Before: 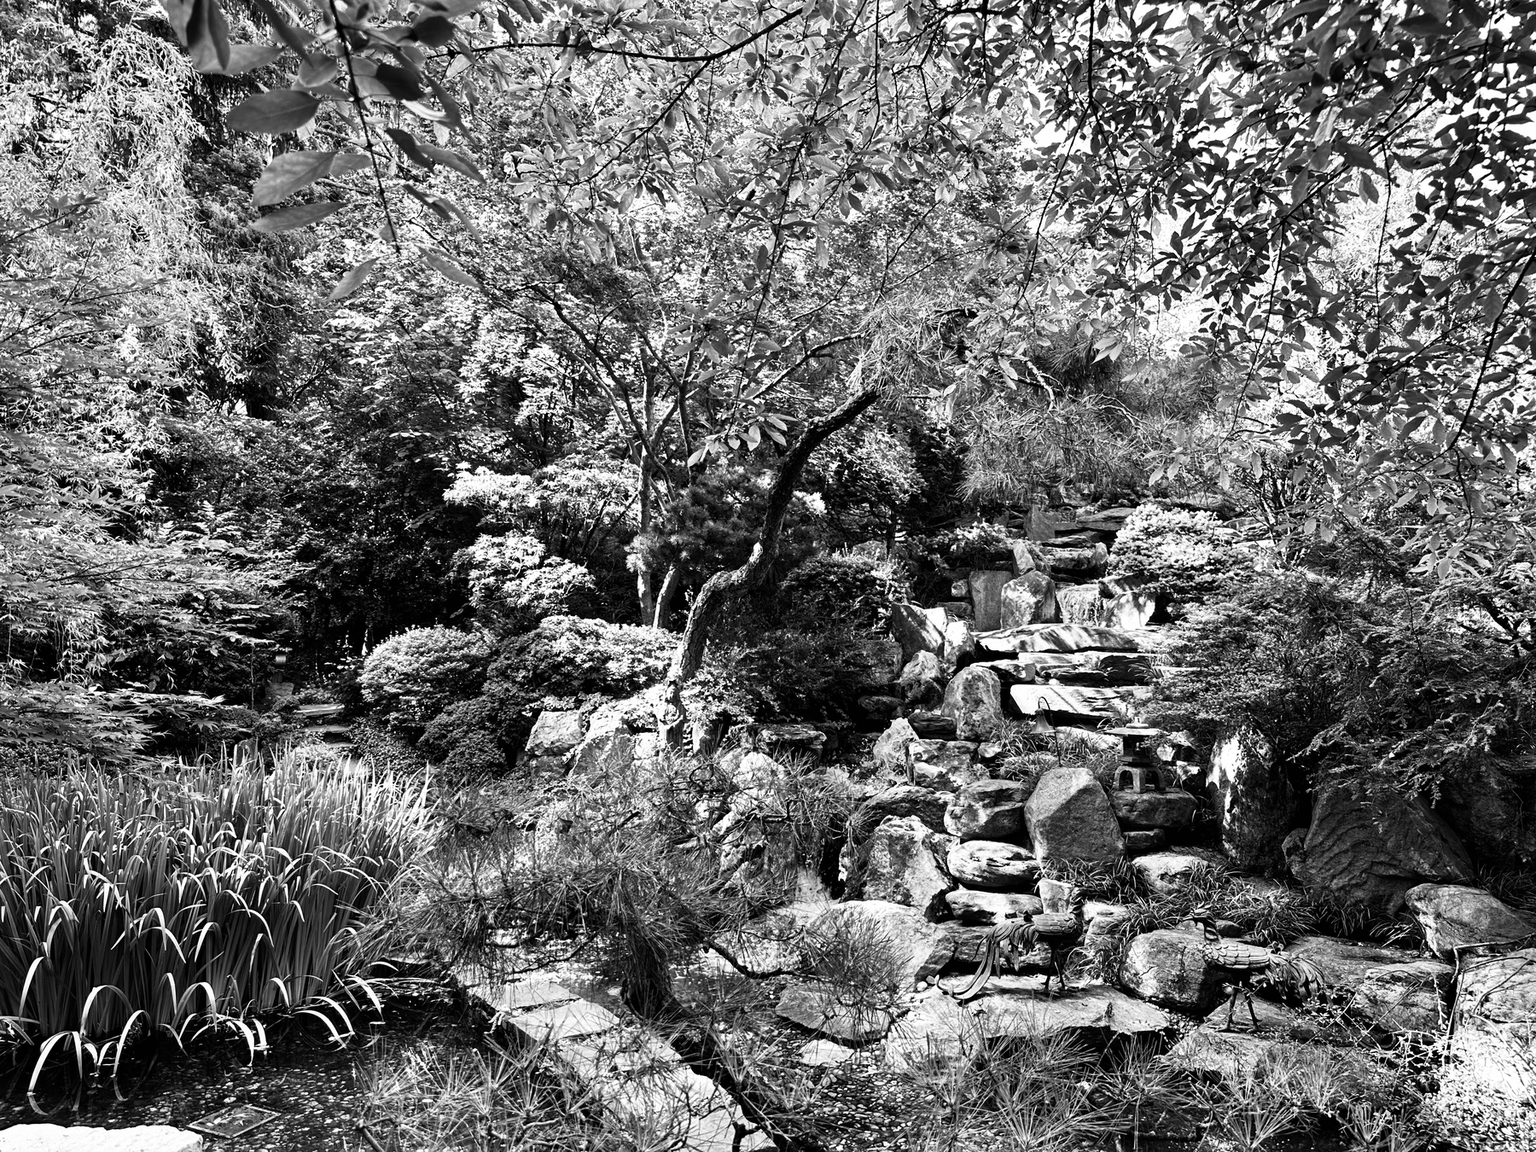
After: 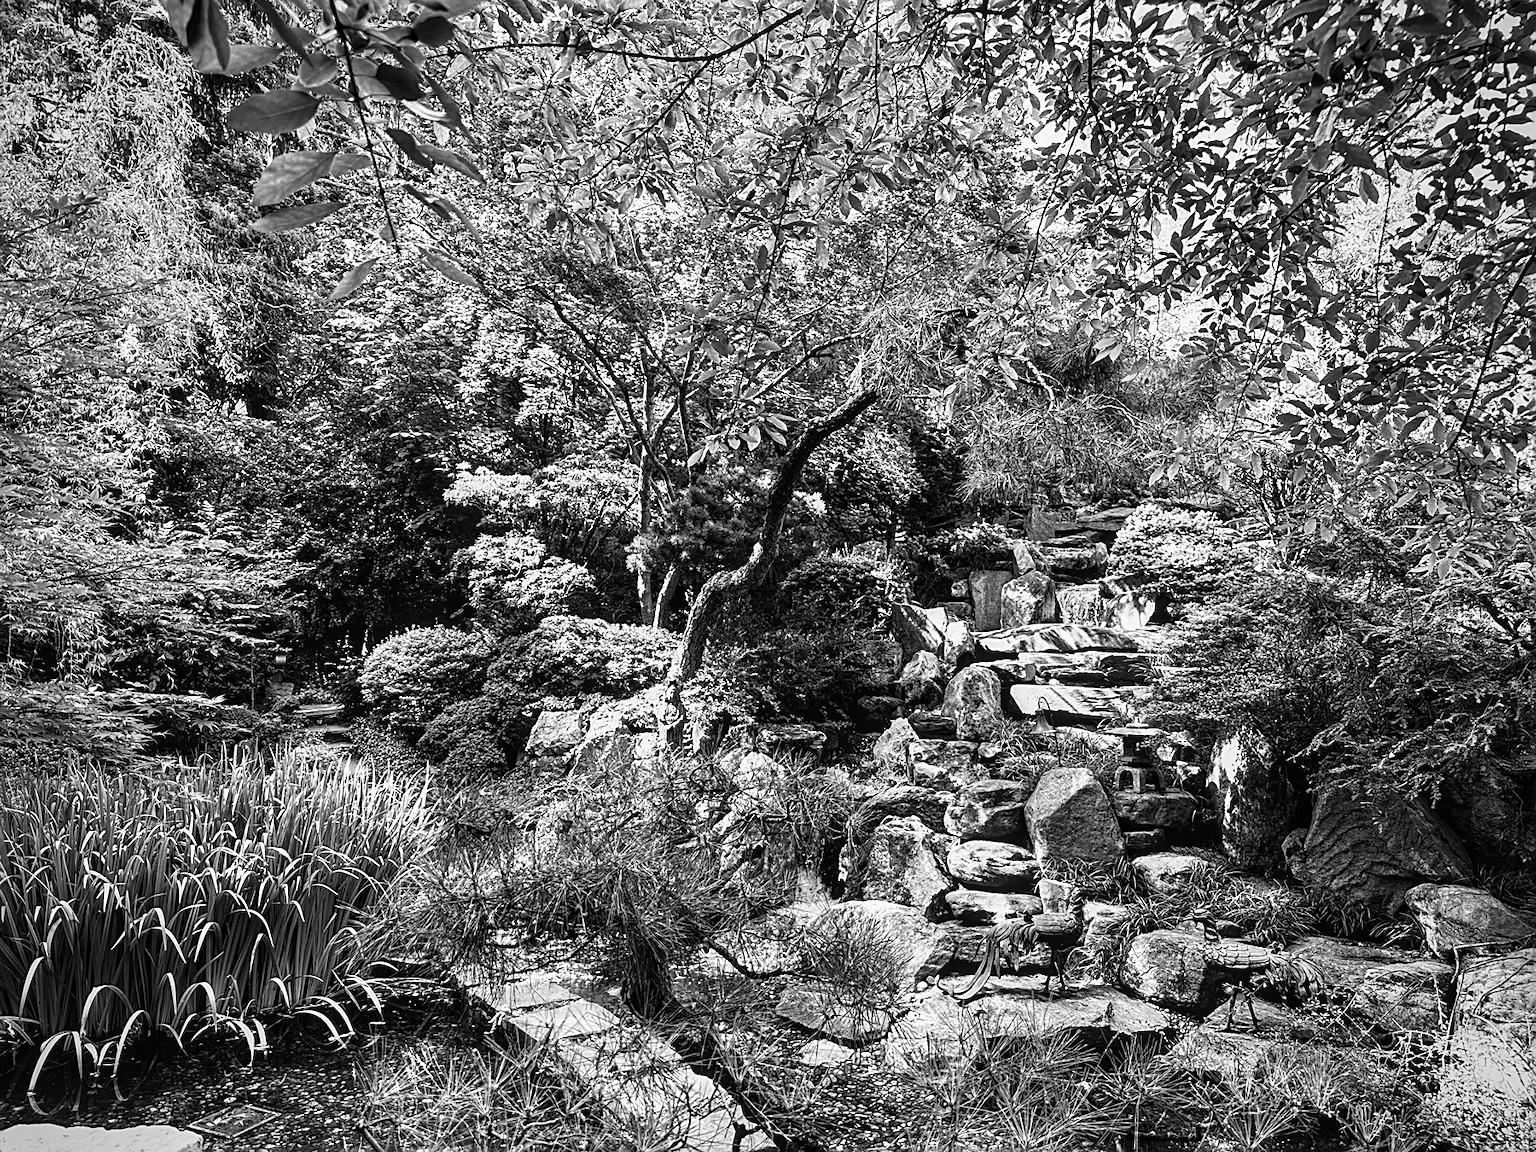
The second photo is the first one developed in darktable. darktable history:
contrast brightness saturation: contrast 0.037, saturation 0.156
local contrast: on, module defaults
vignetting: fall-off radius 61.01%
sharpen: on, module defaults
